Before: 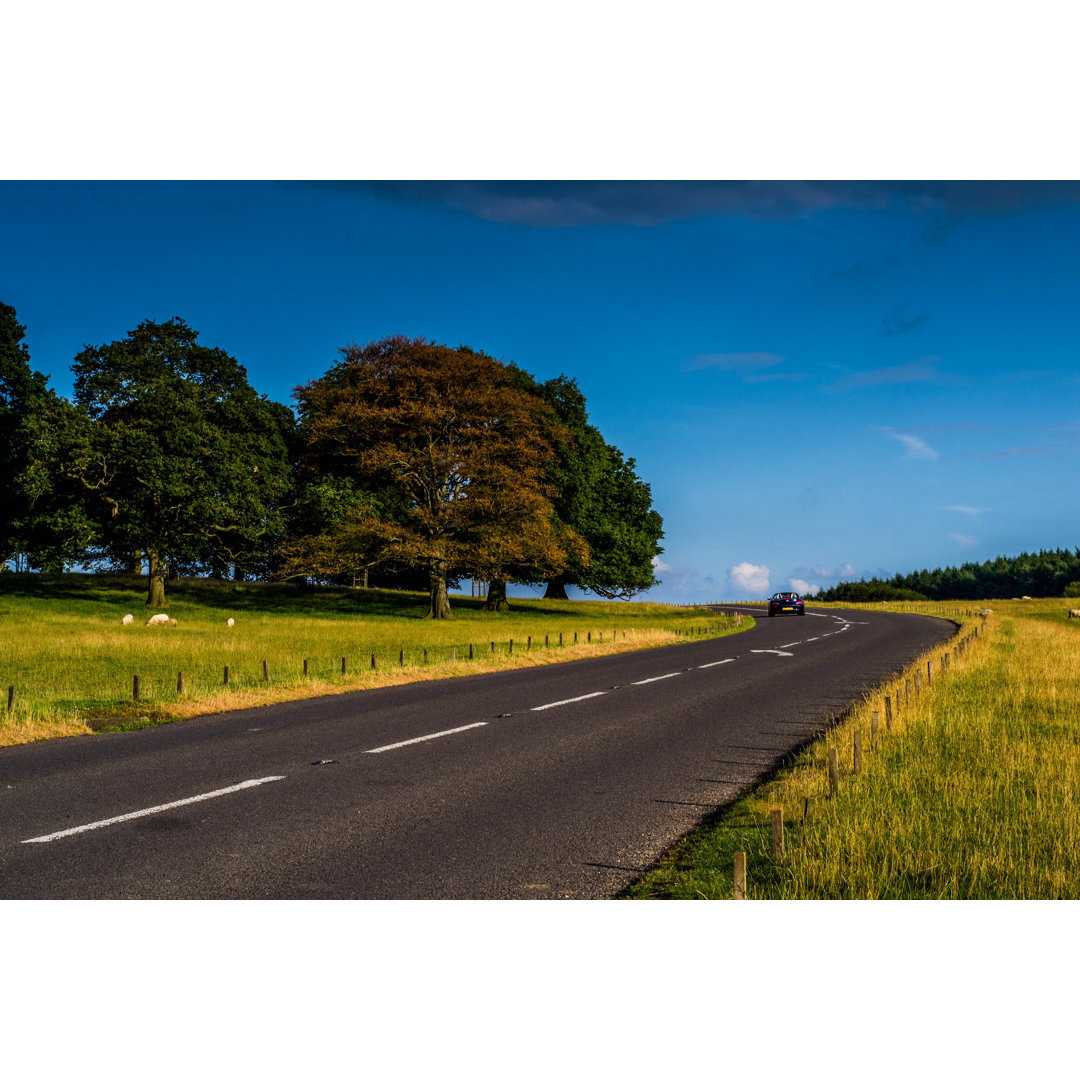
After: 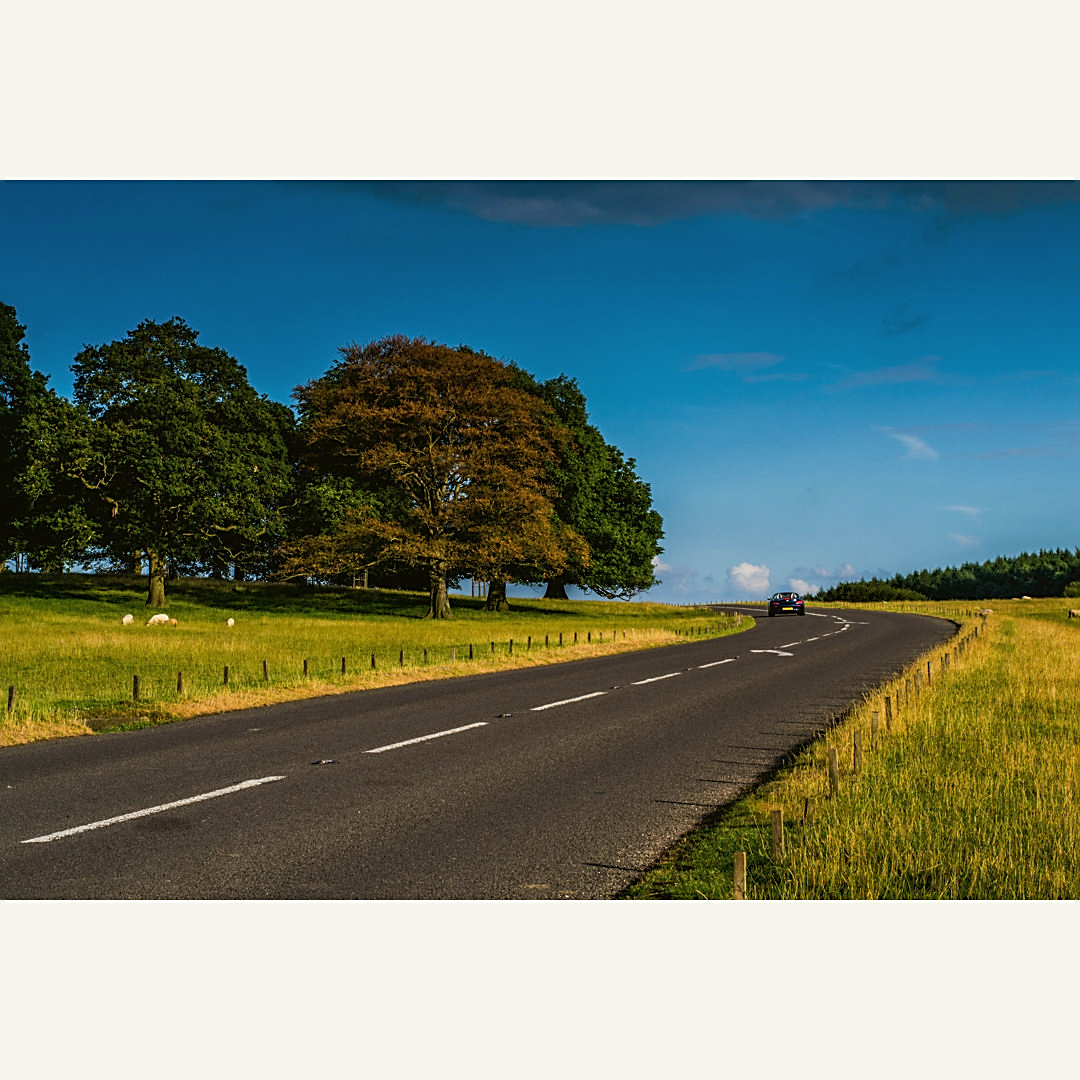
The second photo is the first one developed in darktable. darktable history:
color balance: mode lift, gamma, gain (sRGB), lift [1.04, 1, 1, 0.97], gamma [1.01, 1, 1, 0.97], gain [0.96, 1, 1, 0.97]
sharpen: on, module defaults
